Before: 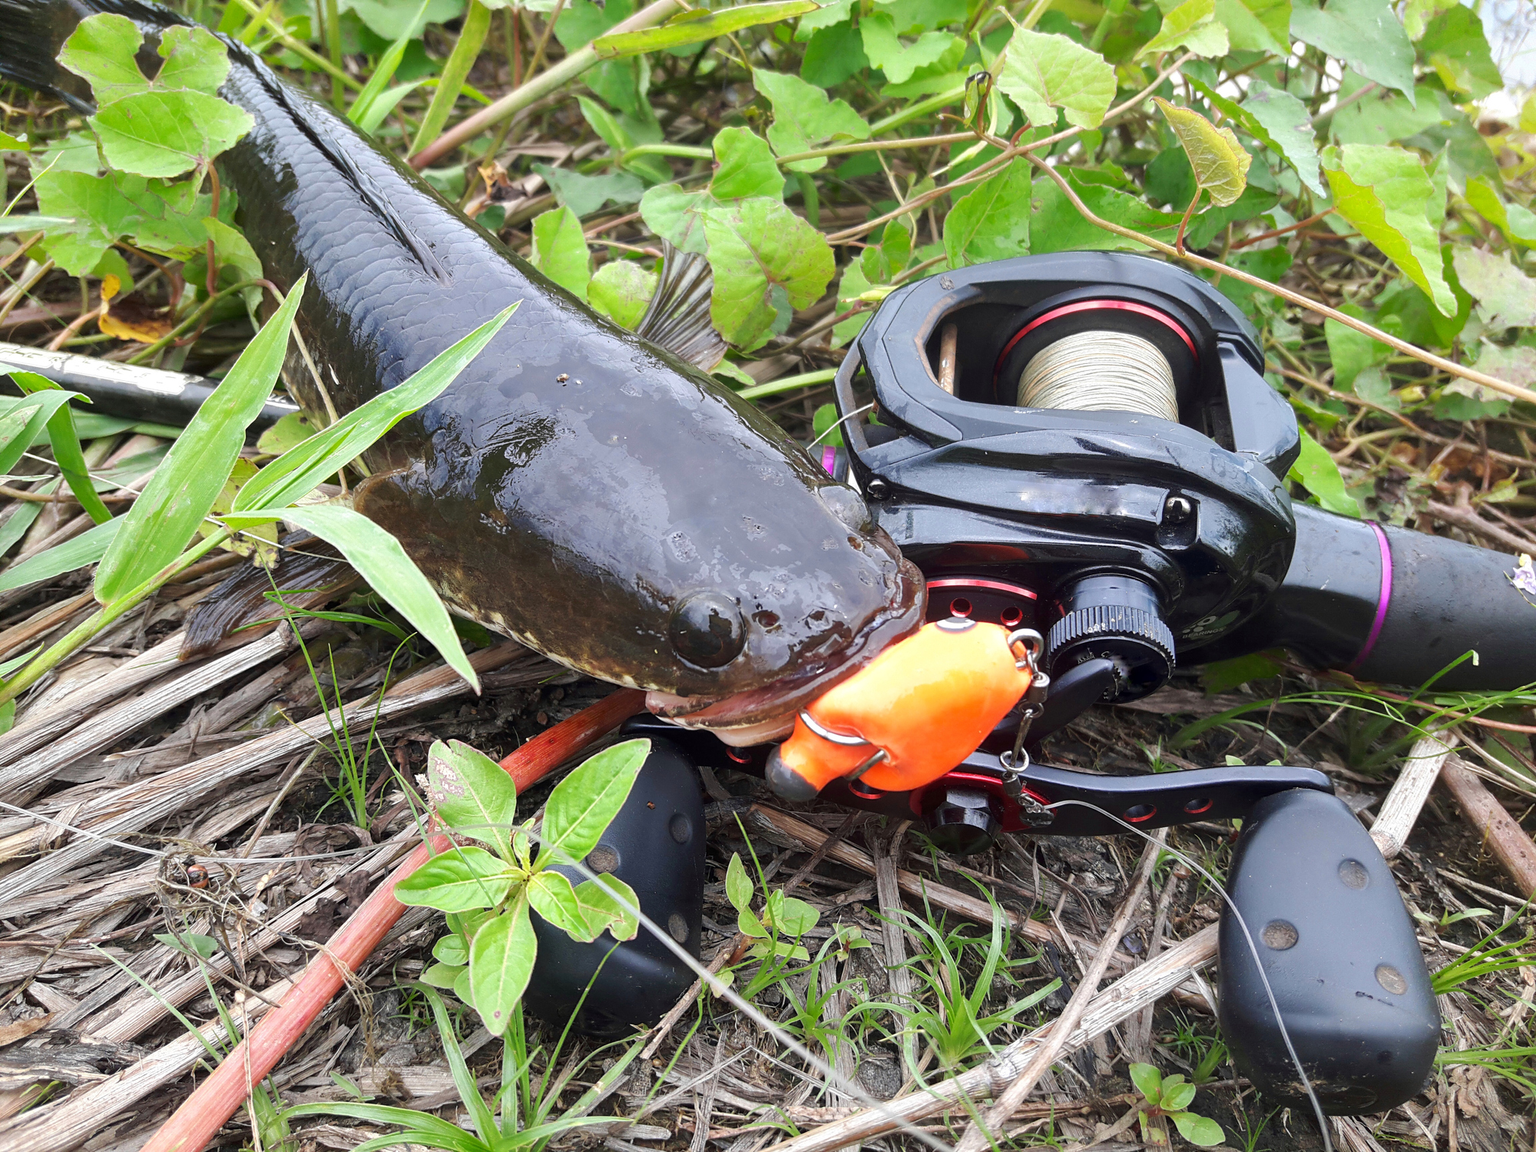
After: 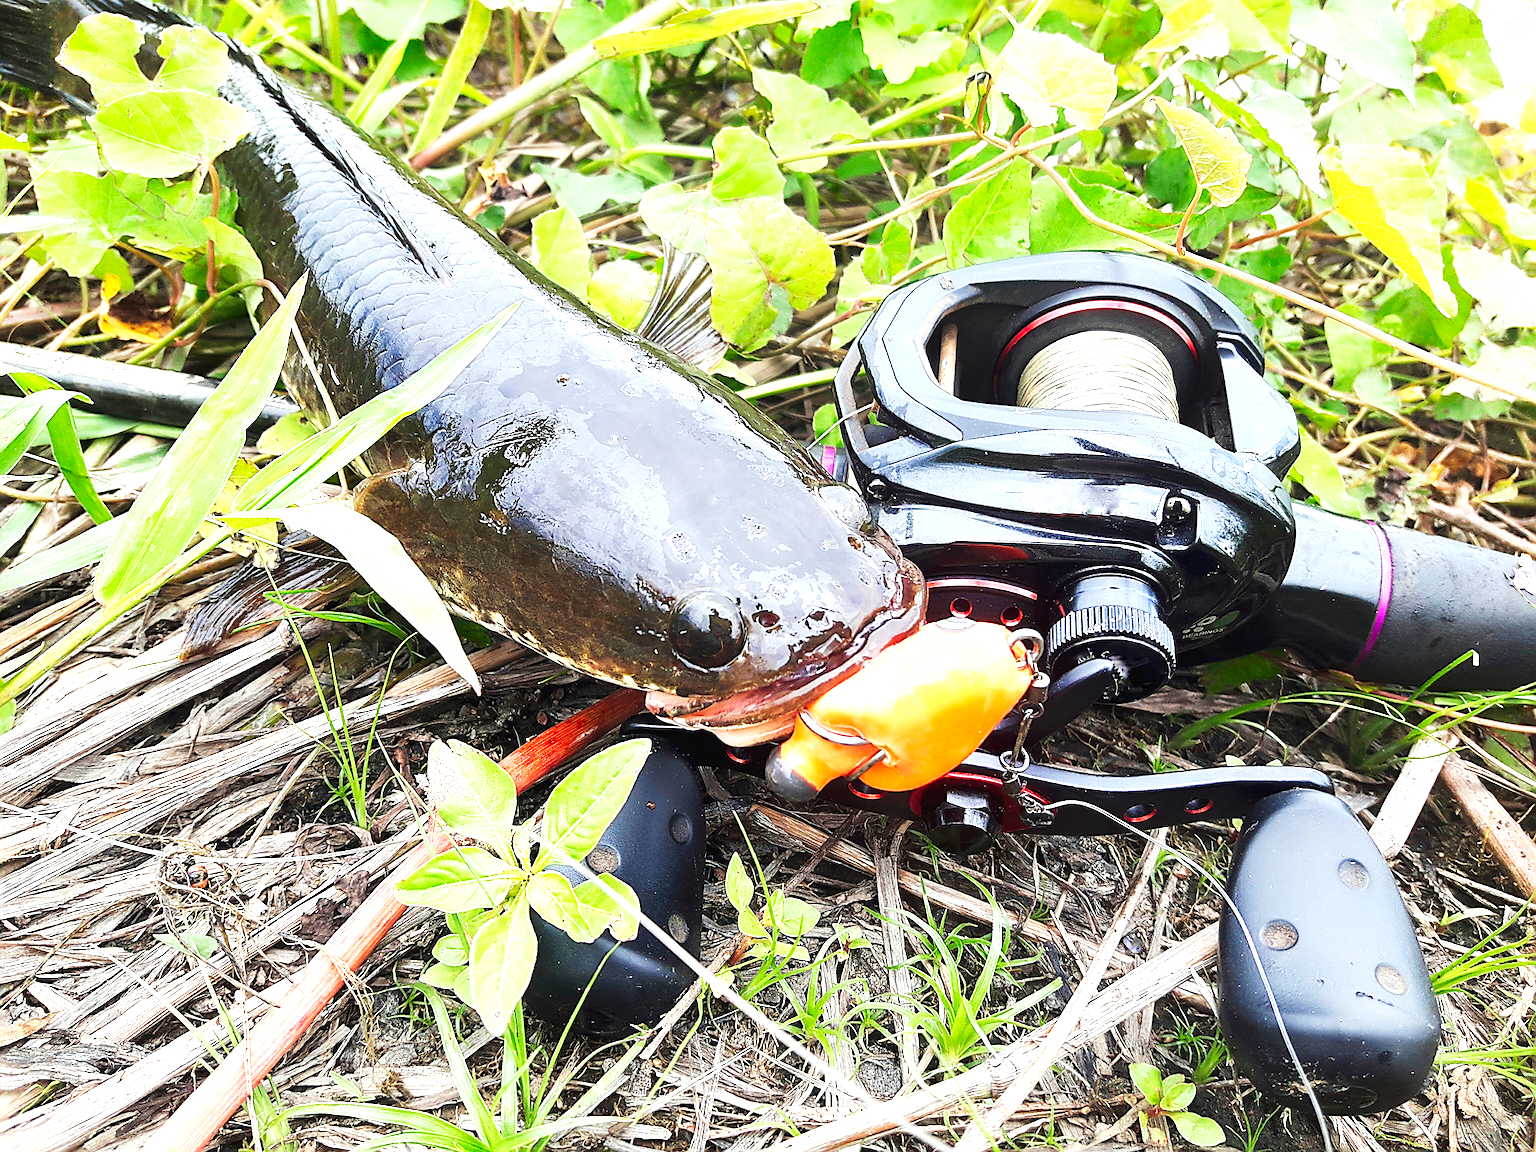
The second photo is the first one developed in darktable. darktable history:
tone curve: curves: ch0 [(0, 0) (0.003, 0.025) (0.011, 0.025) (0.025, 0.025) (0.044, 0.026) (0.069, 0.033) (0.1, 0.053) (0.136, 0.078) (0.177, 0.108) (0.224, 0.153) (0.277, 0.213) (0.335, 0.286) (0.399, 0.372) (0.468, 0.467) (0.543, 0.565) (0.623, 0.675) (0.709, 0.775) (0.801, 0.863) (0.898, 0.936) (1, 1)], preserve colors none
sharpen: radius 1.416, amount 1.261, threshold 0.794
exposure: black level correction 0, exposure 1.096 EV, compensate exposure bias true, compensate highlight preservation false
color correction: highlights a* -2.5, highlights b* 2.35
